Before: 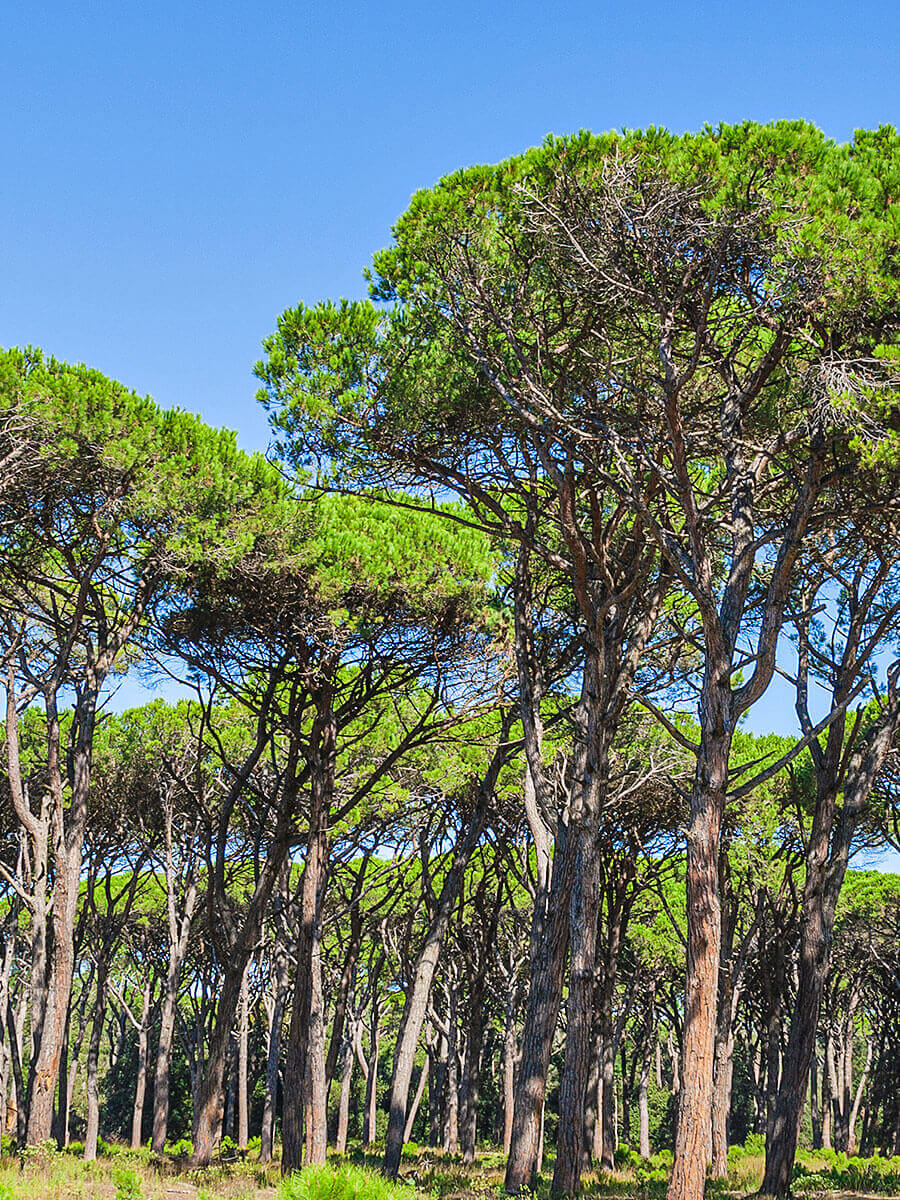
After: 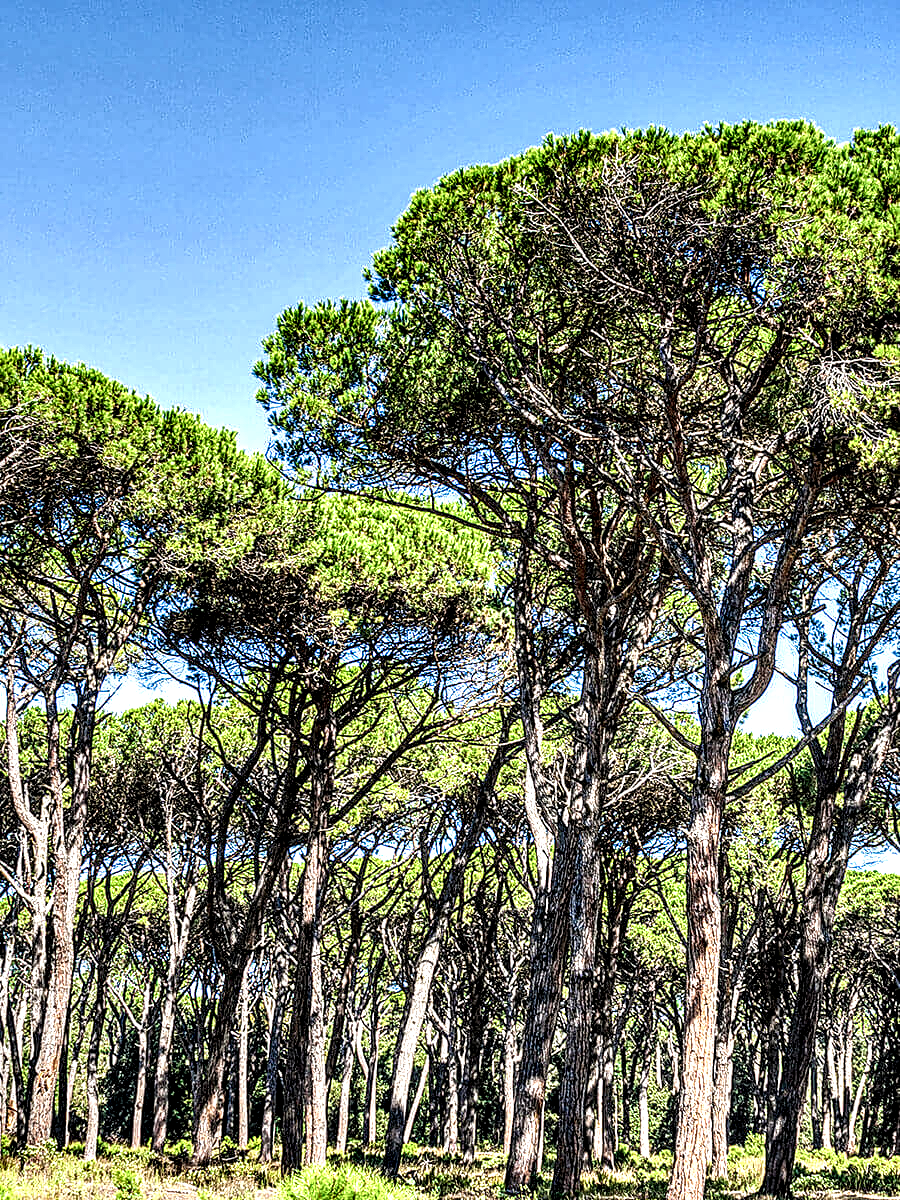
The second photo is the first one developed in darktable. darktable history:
local contrast: highlights 117%, shadows 43%, detail 294%
sharpen: amount 0.211
